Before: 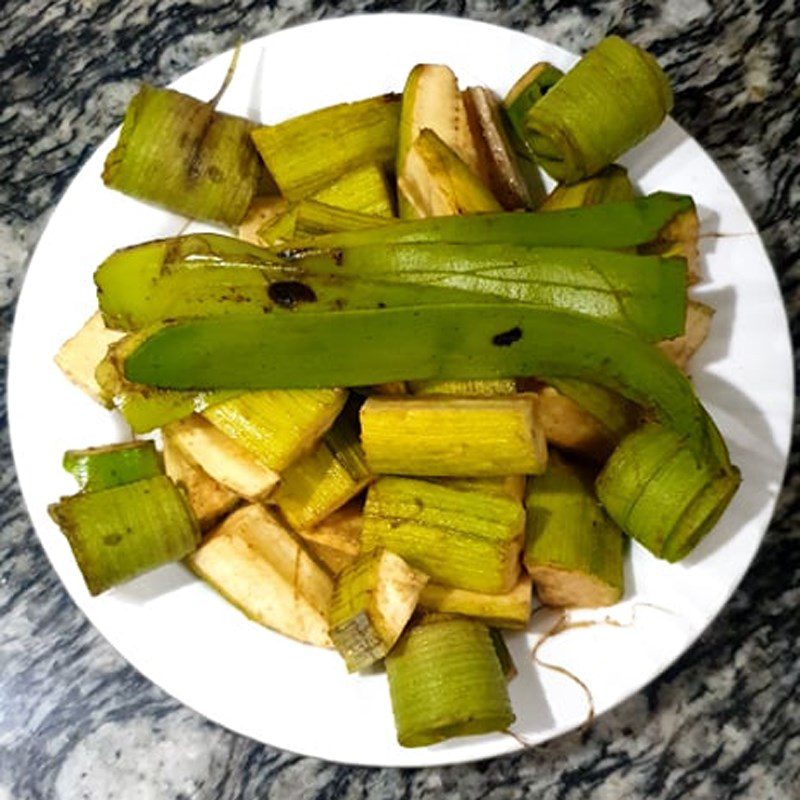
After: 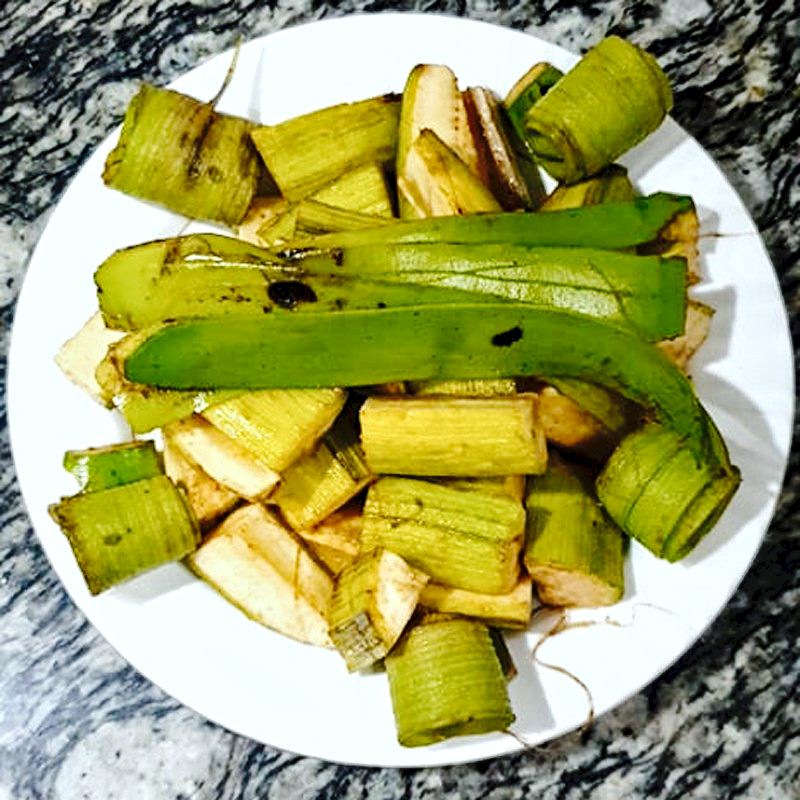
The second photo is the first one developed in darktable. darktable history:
contrast equalizer: y [[0.502, 0.517, 0.543, 0.576, 0.611, 0.631], [0.5 ×6], [0.5 ×6], [0 ×6], [0 ×6]]
tone curve: curves: ch0 [(0, 0) (0.003, 0.044) (0.011, 0.045) (0.025, 0.048) (0.044, 0.051) (0.069, 0.065) (0.1, 0.08) (0.136, 0.108) (0.177, 0.152) (0.224, 0.216) (0.277, 0.305) (0.335, 0.392) (0.399, 0.481) (0.468, 0.579) (0.543, 0.658) (0.623, 0.729) (0.709, 0.8) (0.801, 0.867) (0.898, 0.93) (1, 1)], preserve colors none
color calibration: illuminant as shot in camera, x 0.359, y 0.363, temperature 4593.42 K
